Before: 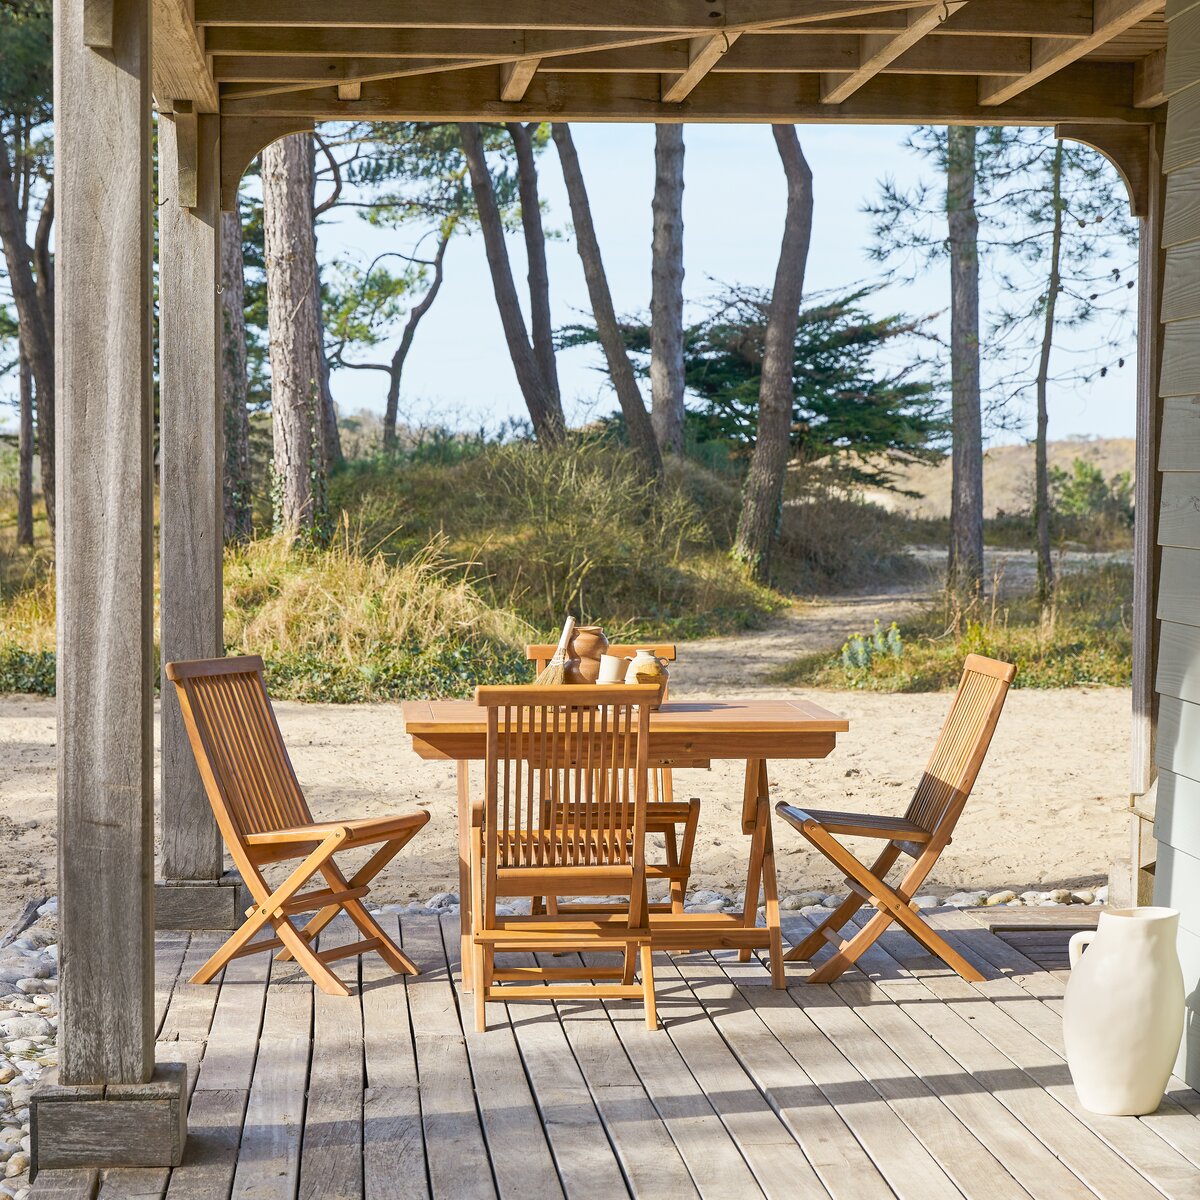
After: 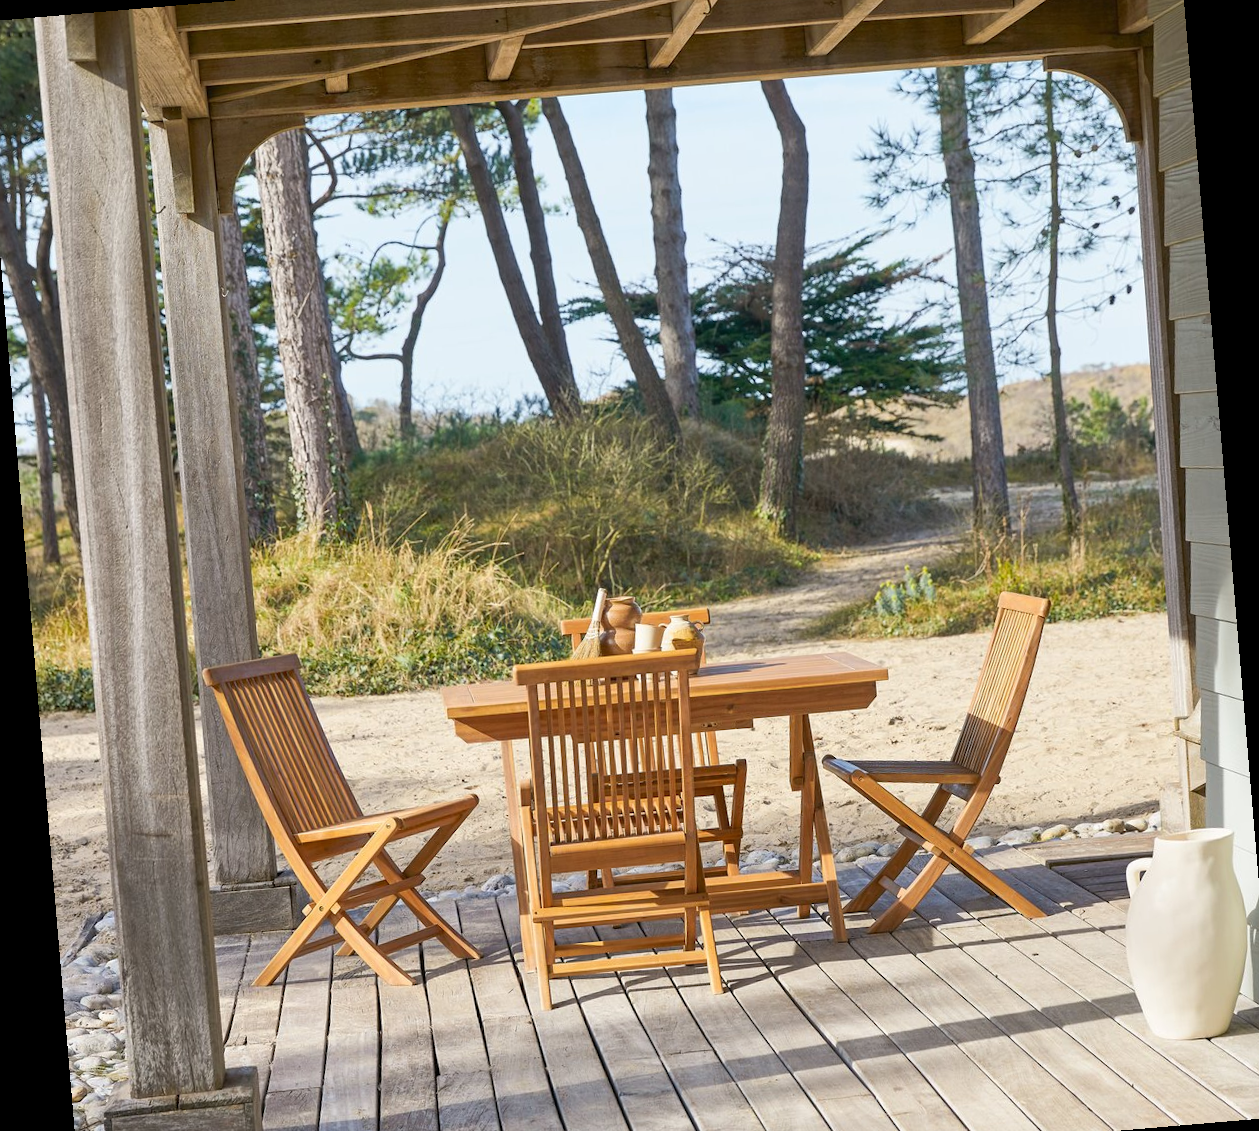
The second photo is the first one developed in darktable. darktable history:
rotate and perspective: rotation -4.86°, automatic cropping off
crop: left 1.507%, top 6.147%, right 1.379%, bottom 6.637%
